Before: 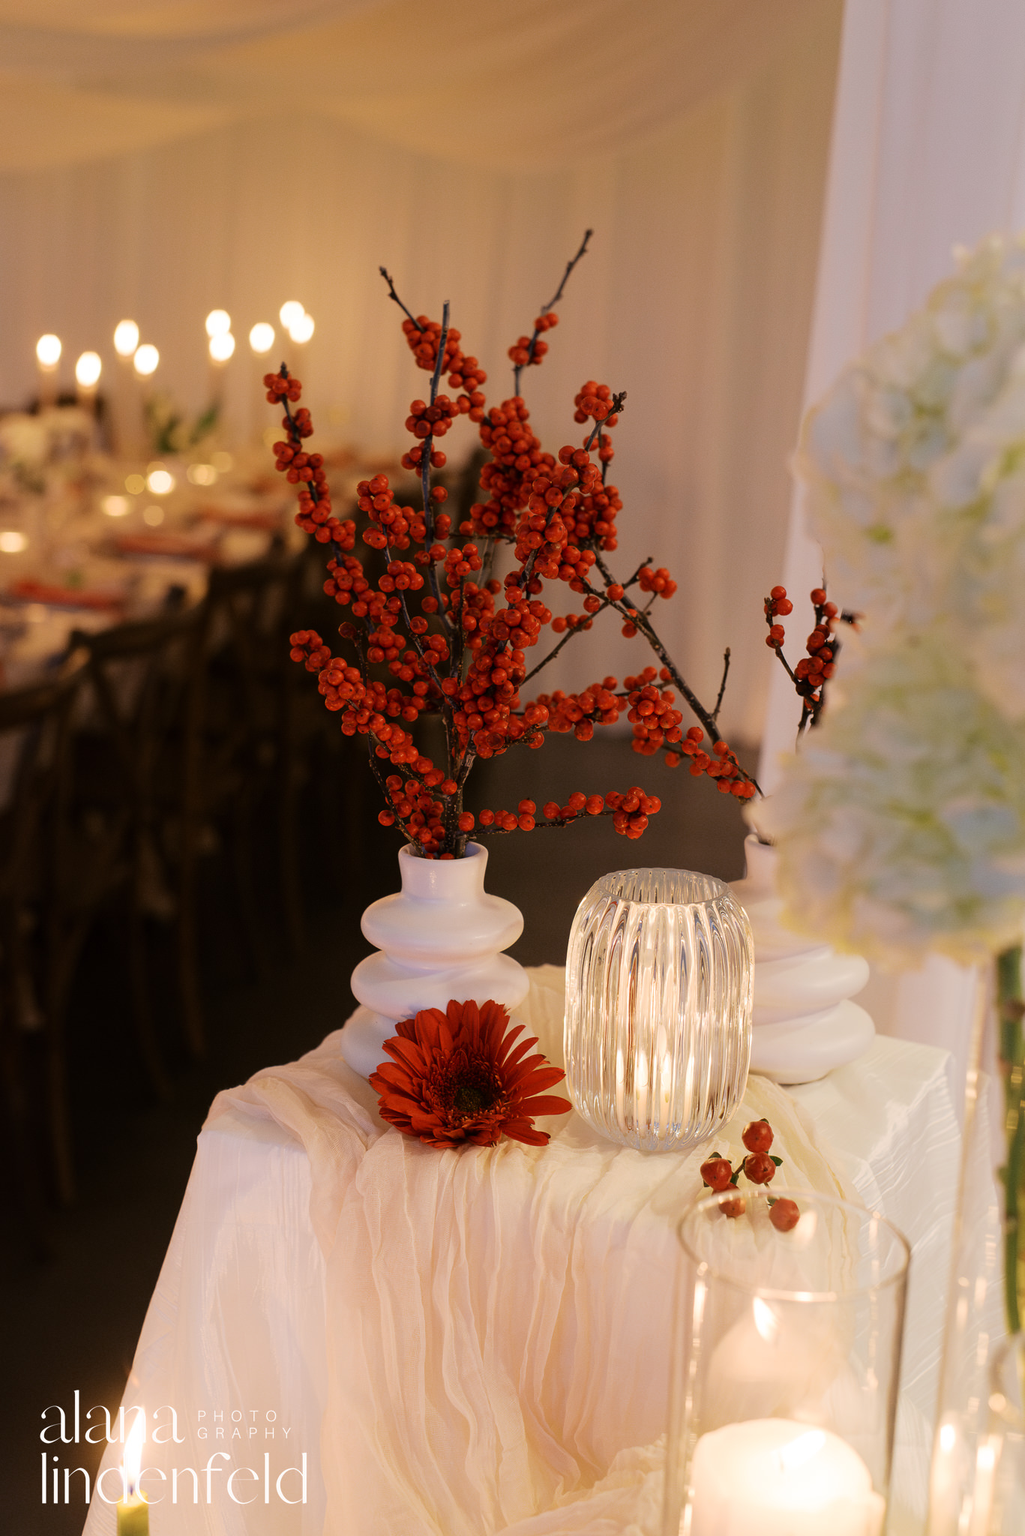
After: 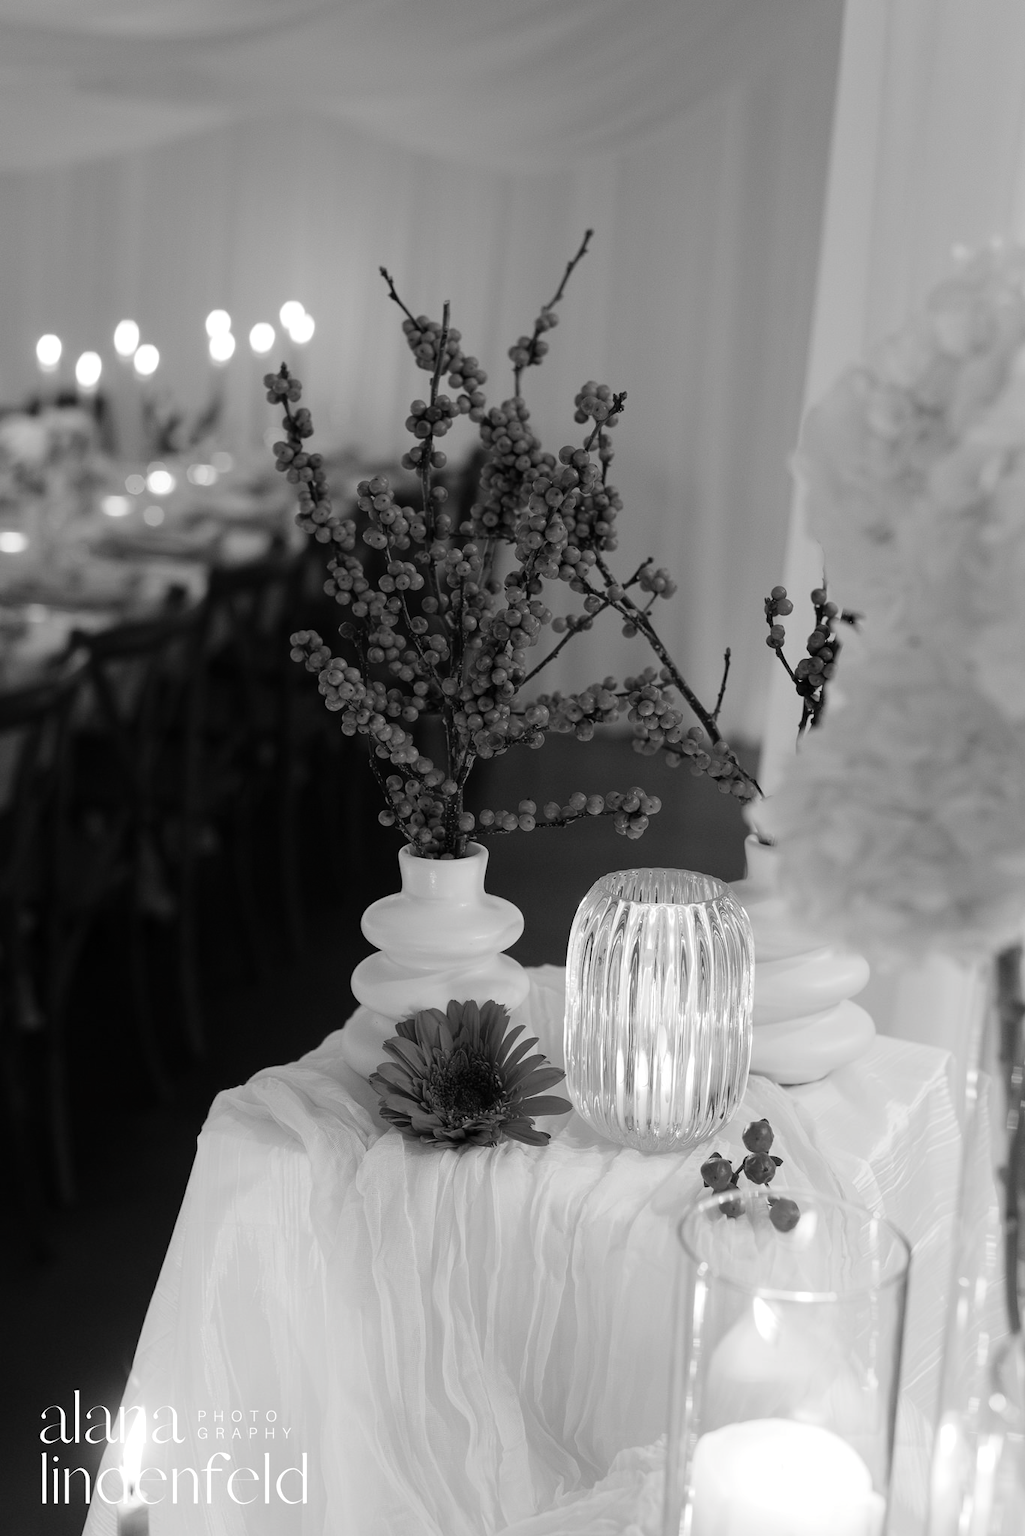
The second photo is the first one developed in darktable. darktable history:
color balance rgb: perceptual saturation grading › global saturation 0.561%, global vibrance 11.455%, contrast 5.044%
contrast brightness saturation: saturation -0.988
